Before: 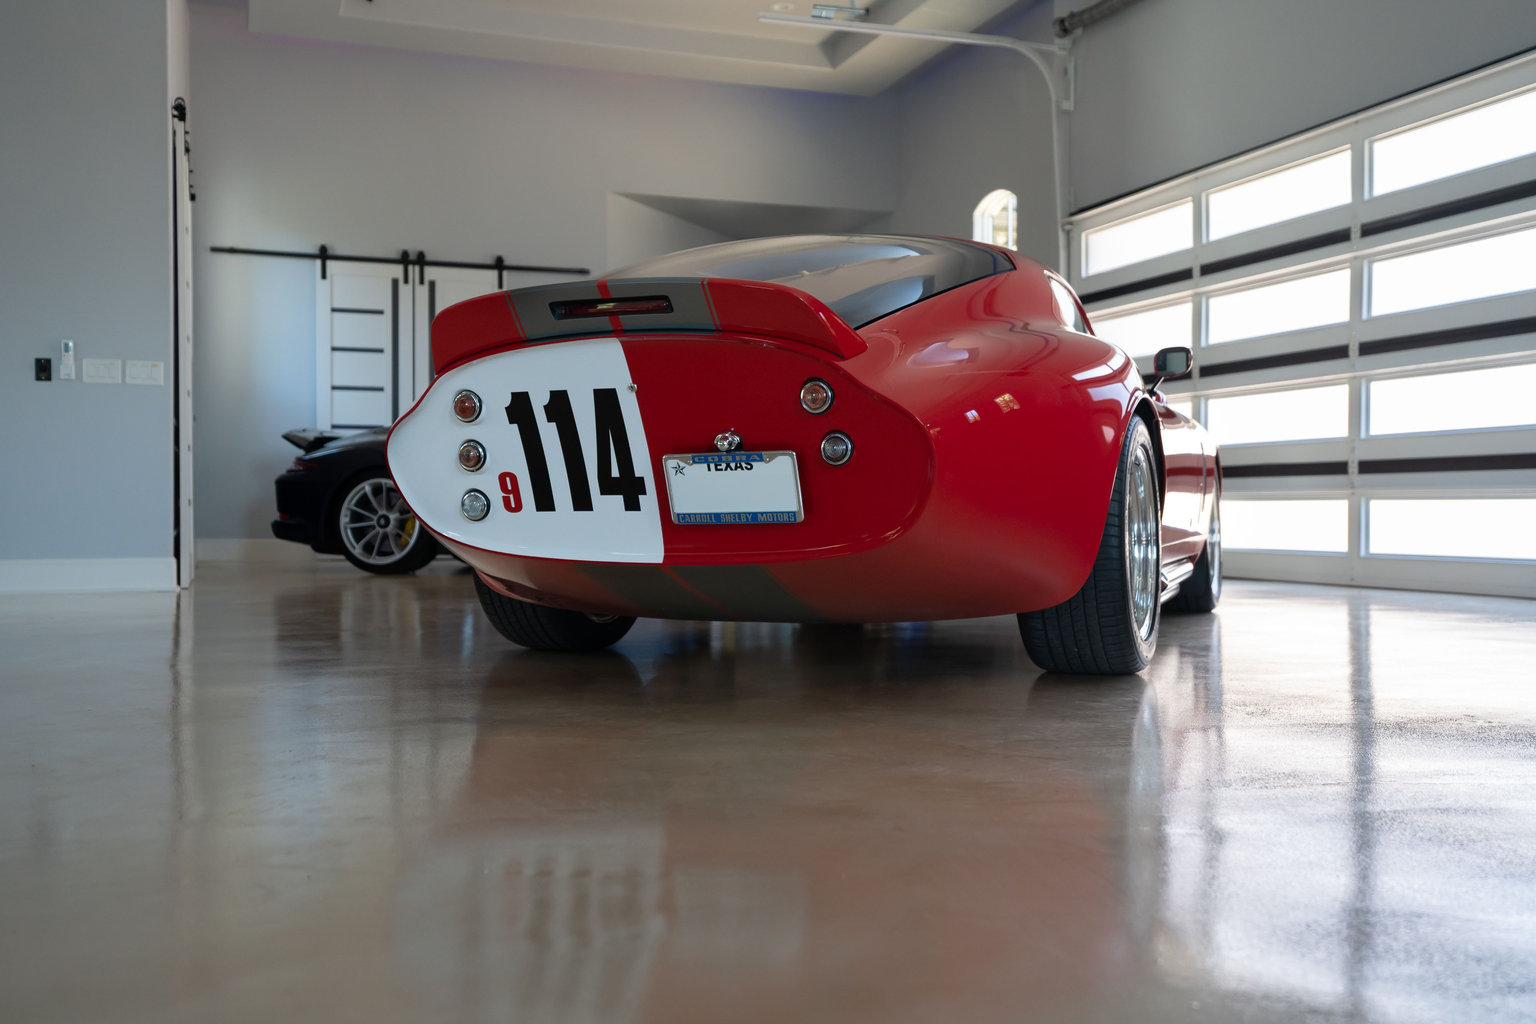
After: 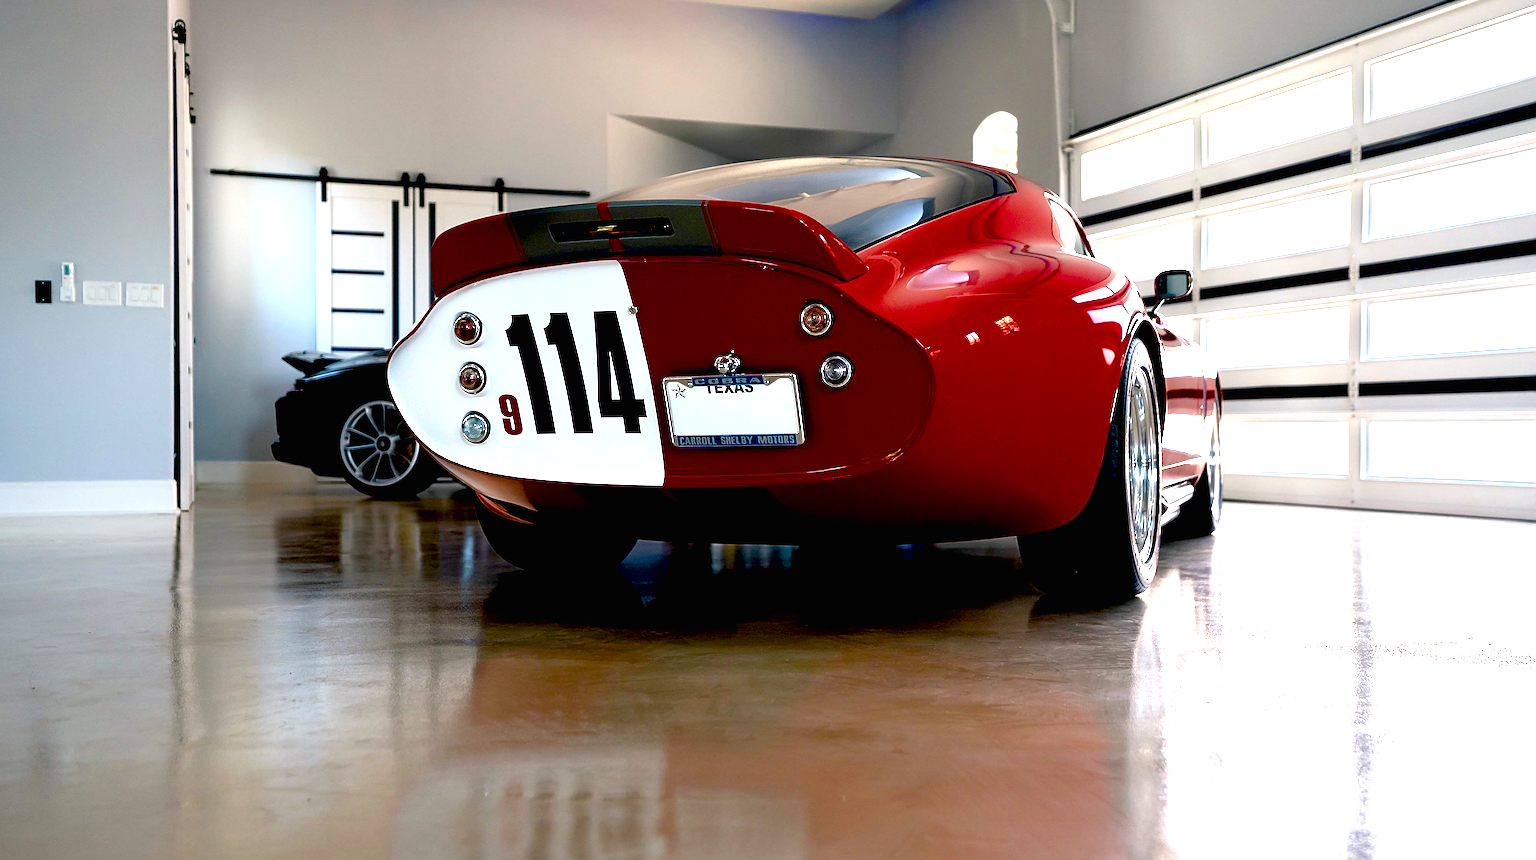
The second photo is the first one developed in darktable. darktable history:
color balance rgb: shadows lift › chroma 1%, shadows lift › hue 217.2°, power › hue 310.8°, highlights gain › chroma 2%, highlights gain › hue 44.4°, global offset › luminance 0.25%, global offset › hue 171.6°, perceptual saturation grading › global saturation 14.09%, perceptual saturation grading › highlights -30%, perceptual saturation grading › shadows 50.67%, global vibrance 25%, contrast 20%
sharpen: radius 2.543, amount 0.636
exposure: black level correction 0.035, exposure 0.9 EV, compensate highlight preservation false
crop: top 7.625%, bottom 8.027%
